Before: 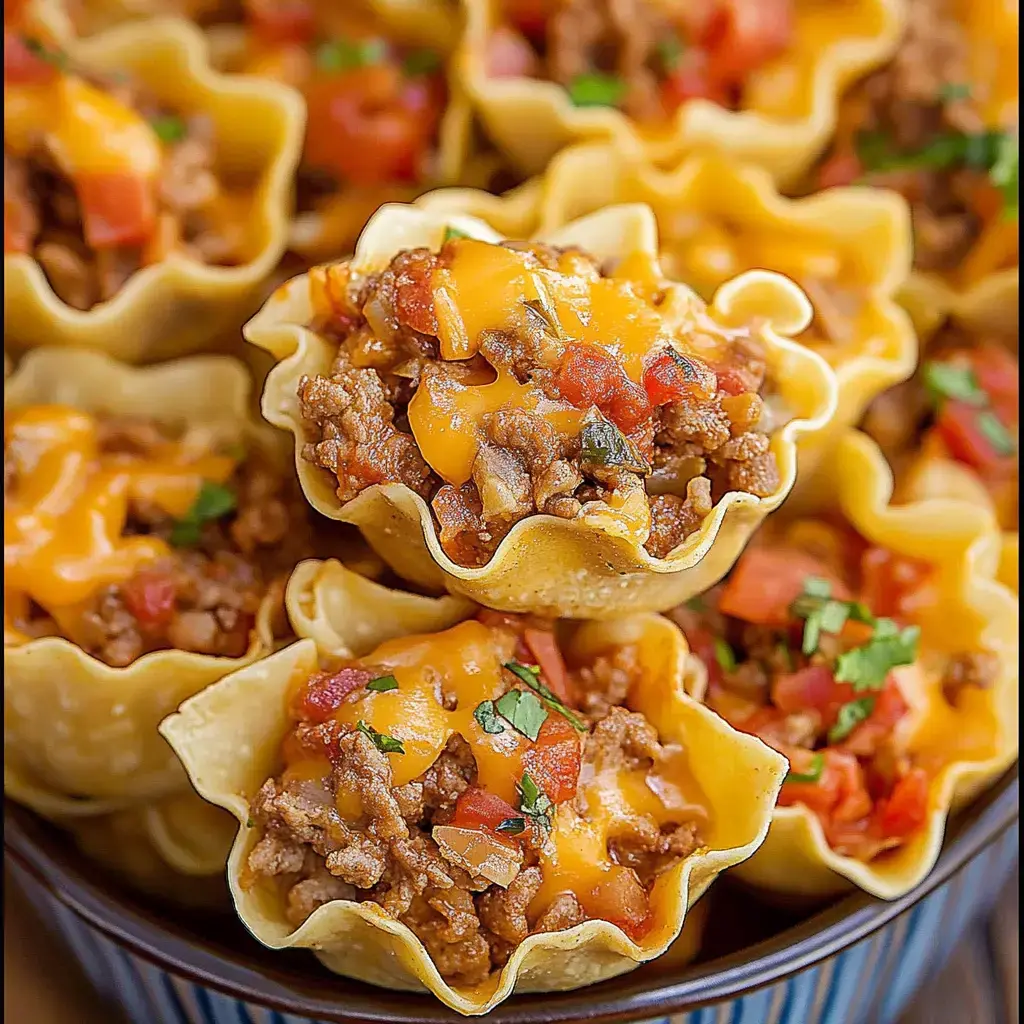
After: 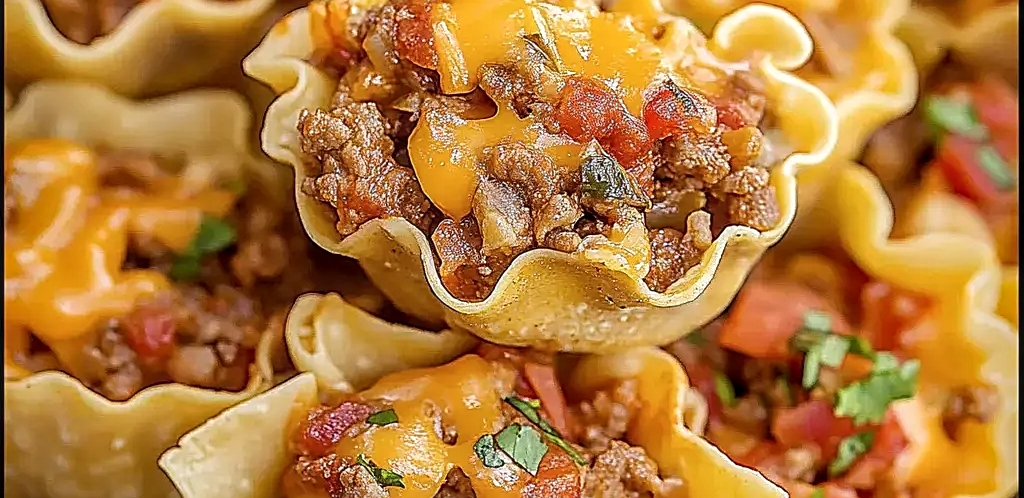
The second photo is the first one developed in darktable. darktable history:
sharpen: on, module defaults
crop and rotate: top 25.995%, bottom 25.304%
contrast brightness saturation: saturation -0.038
local contrast: on, module defaults
